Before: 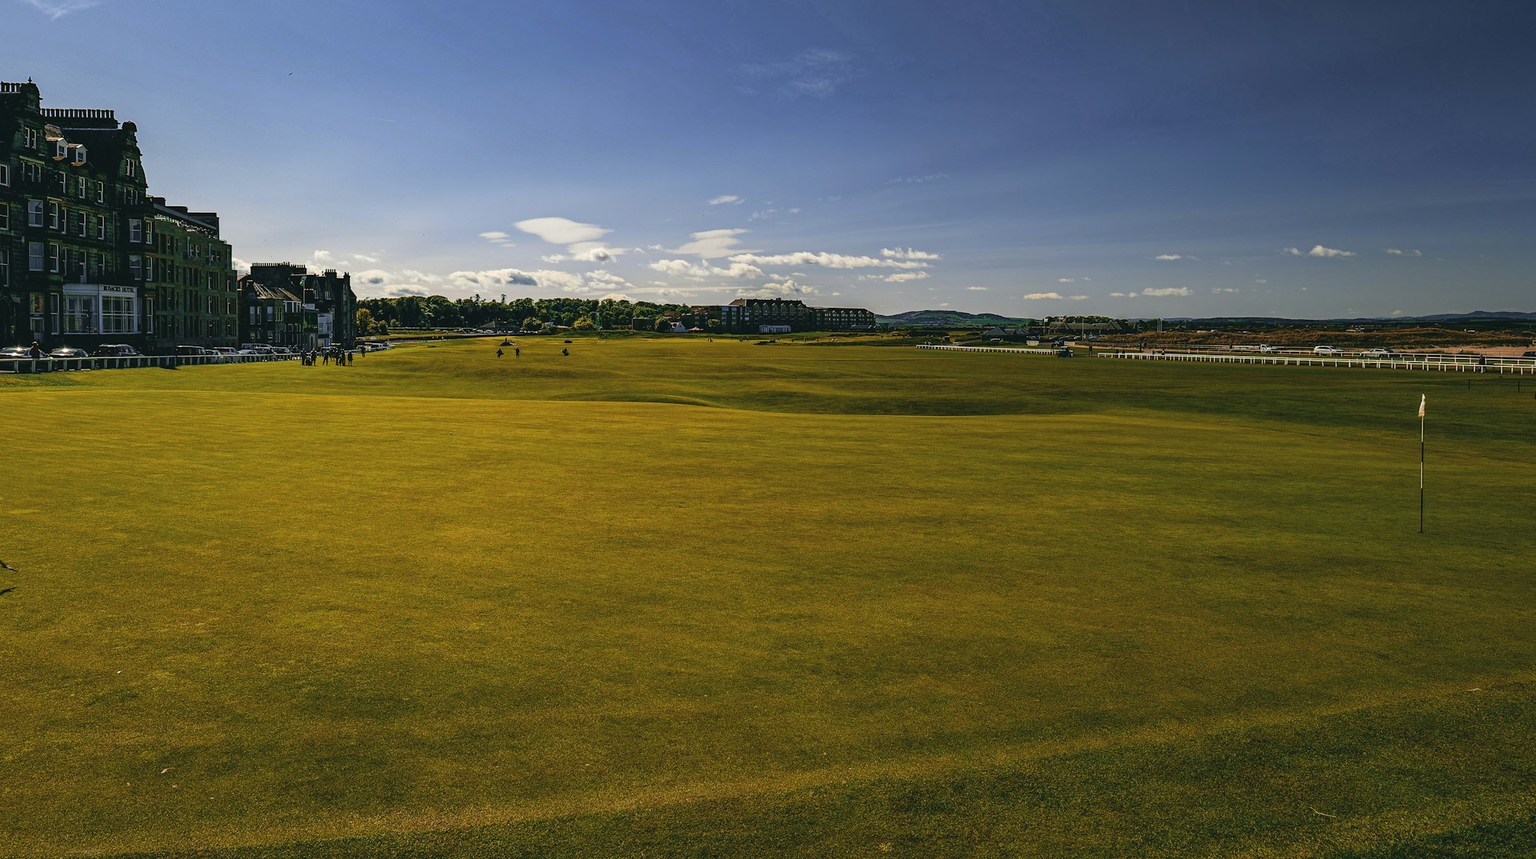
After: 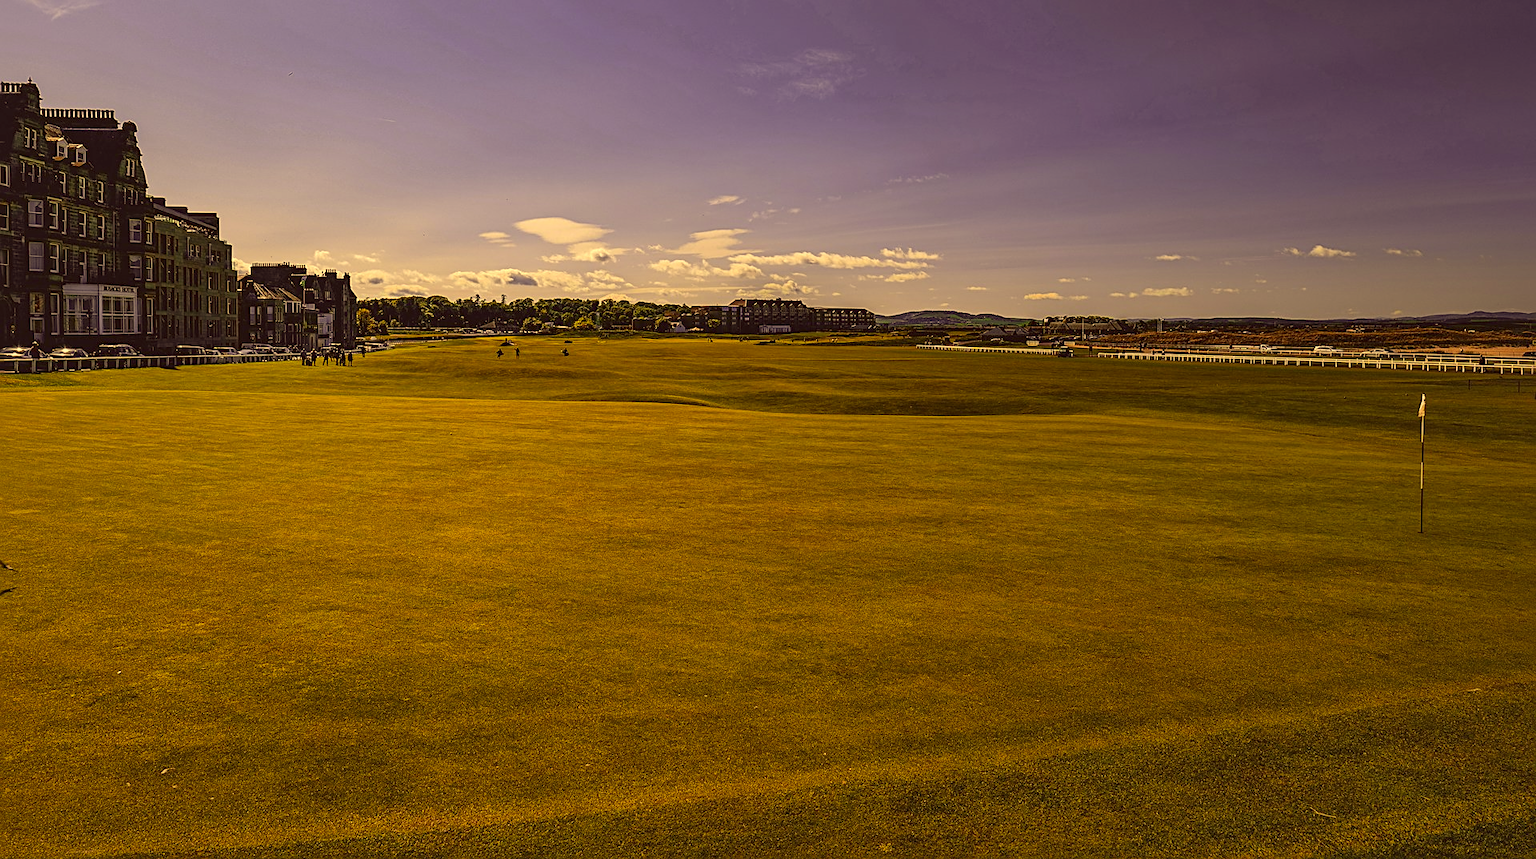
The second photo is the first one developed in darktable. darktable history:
sharpen: amount 0.478
local contrast: mode bilateral grid, contrast 20, coarseness 50, detail 120%, midtone range 0.2
color correction: highlights a* 10.12, highlights b* 39.04, shadows a* 14.62, shadows b* 3.37
shadows and highlights: shadows 30
